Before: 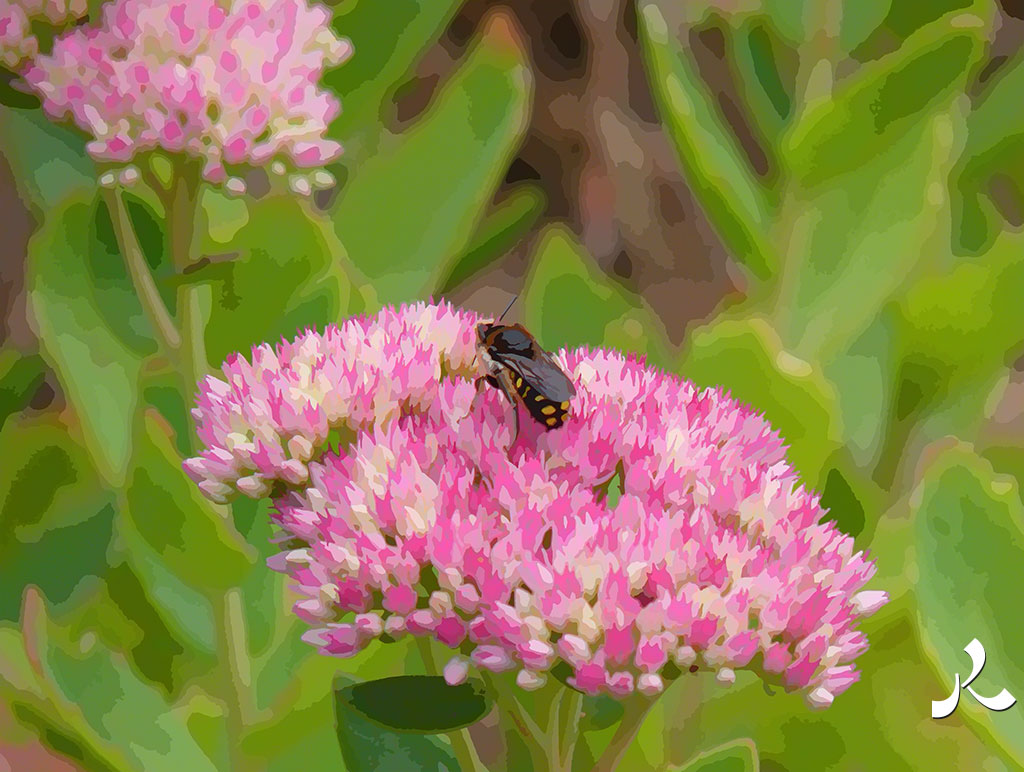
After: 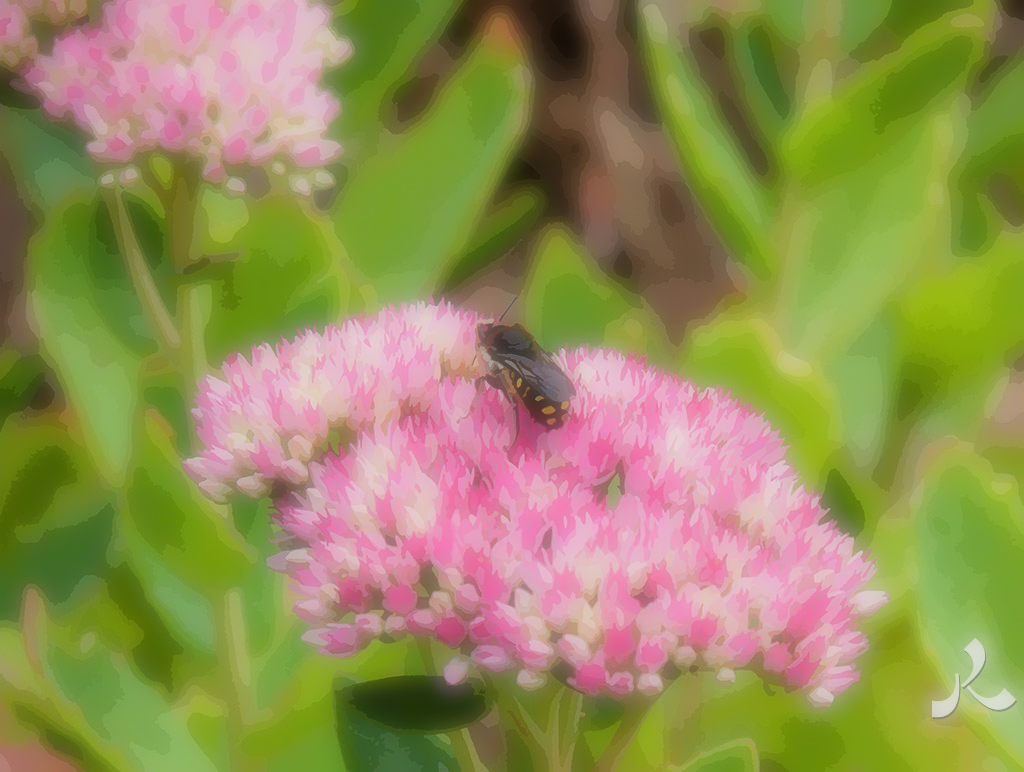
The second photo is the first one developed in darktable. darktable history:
tone equalizer: -8 EV -0.417 EV, -7 EV -0.389 EV, -6 EV -0.333 EV, -5 EV -0.222 EV, -3 EV 0.222 EV, -2 EV 0.333 EV, -1 EV 0.389 EV, +0 EV 0.417 EV, edges refinement/feathering 500, mask exposure compensation -1.57 EV, preserve details no
soften: on, module defaults
filmic rgb: black relative exposure -7.65 EV, white relative exposure 4.56 EV, hardness 3.61, contrast 1.05
